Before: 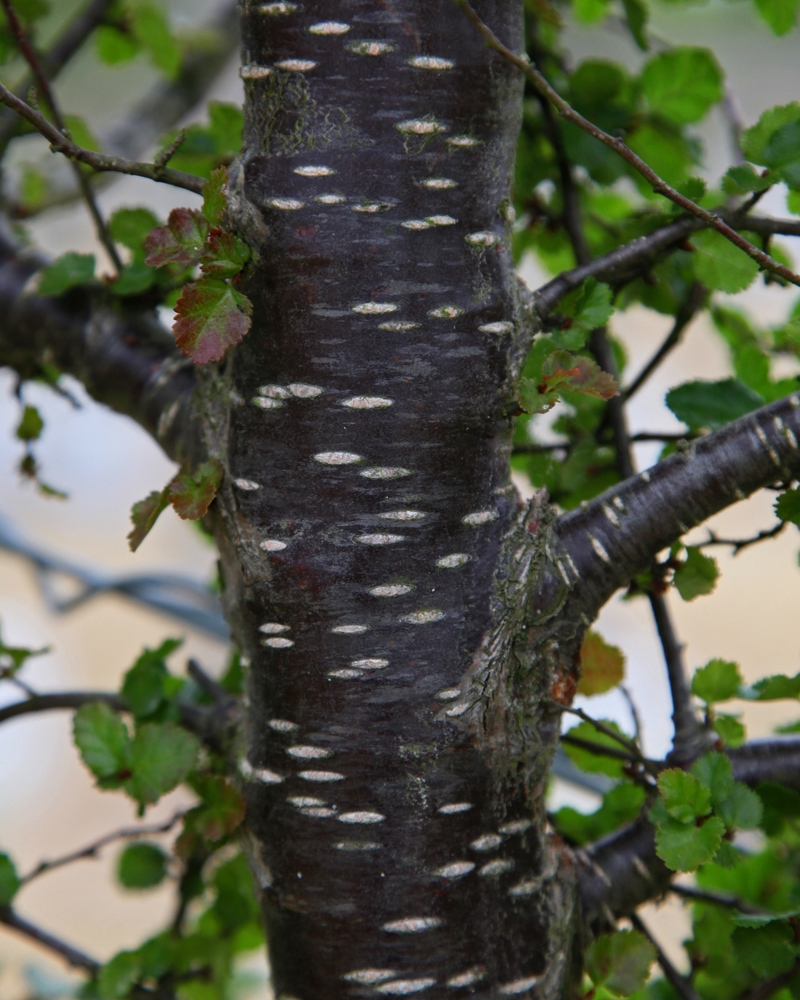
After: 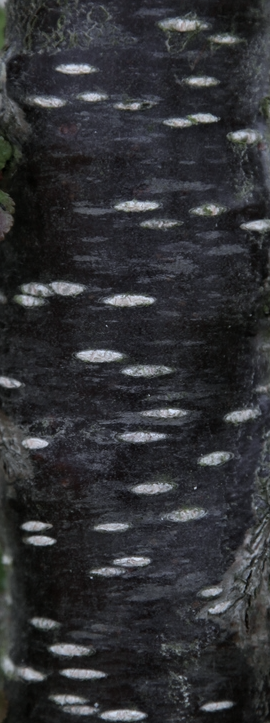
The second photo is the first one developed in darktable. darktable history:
exposure: black level correction 0.002, exposure -0.198 EV, compensate highlight preservation false
tone equalizer: -8 EV -0.446 EV, -7 EV -0.357 EV, -6 EV -0.325 EV, -5 EV -0.21 EV, -3 EV 0.252 EV, -2 EV 0.36 EV, -1 EV 0.395 EV, +0 EV 0.402 EV
crop and rotate: left 29.922%, top 10.244%, right 36.25%, bottom 17.389%
color calibration: x 0.369, y 0.382, temperature 4313.54 K
color correction: highlights b* -0.061, saturation 0.513
